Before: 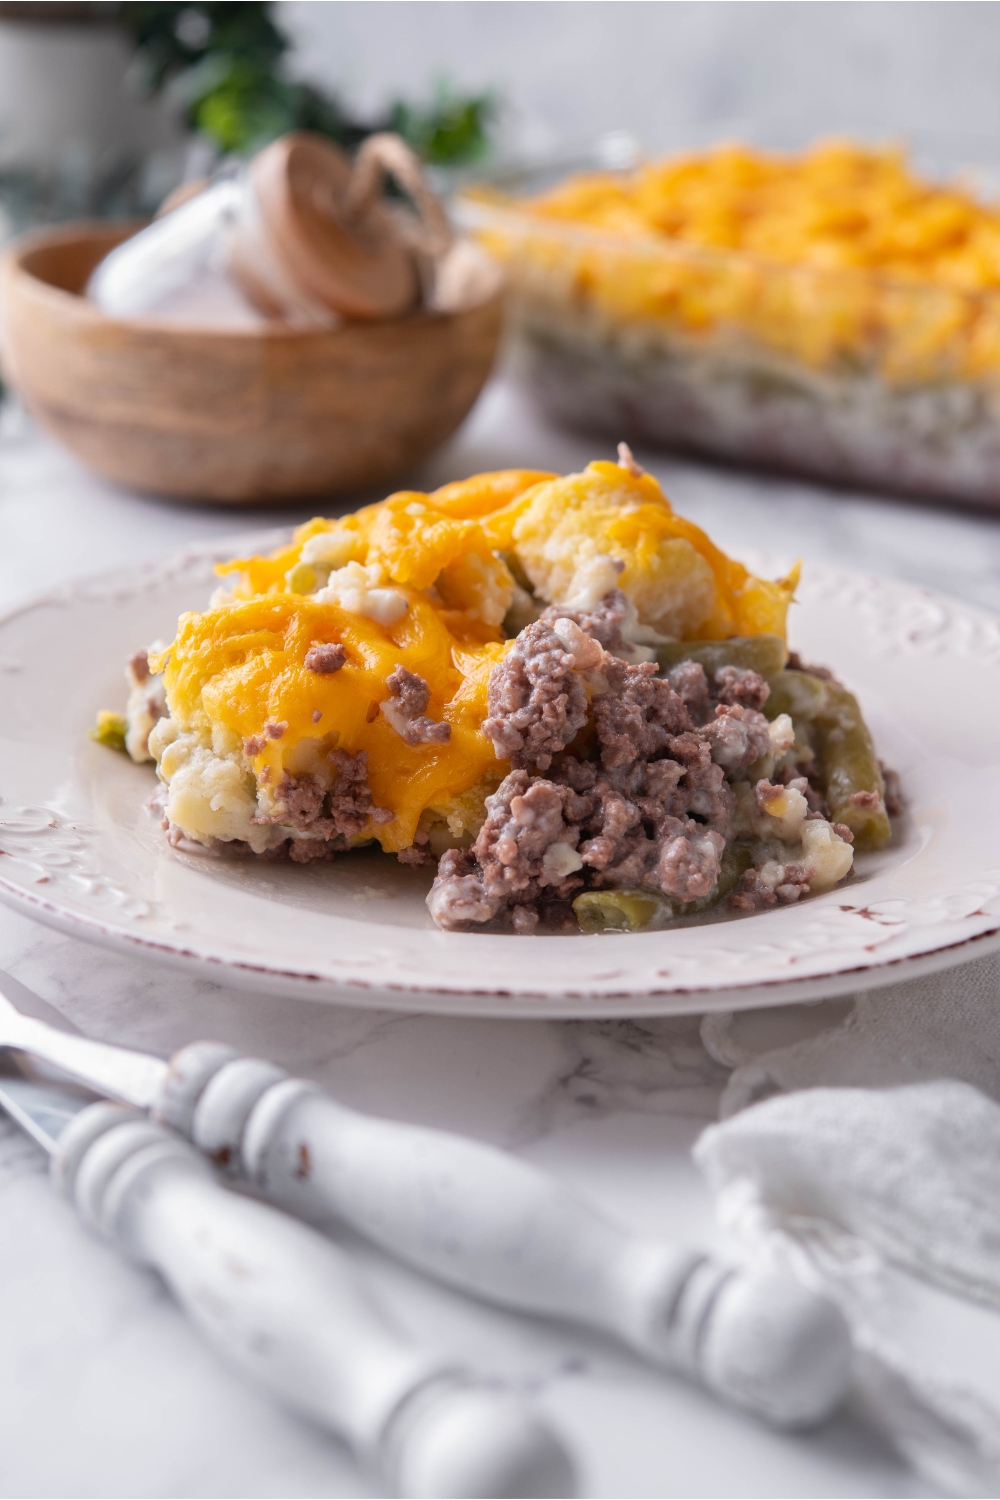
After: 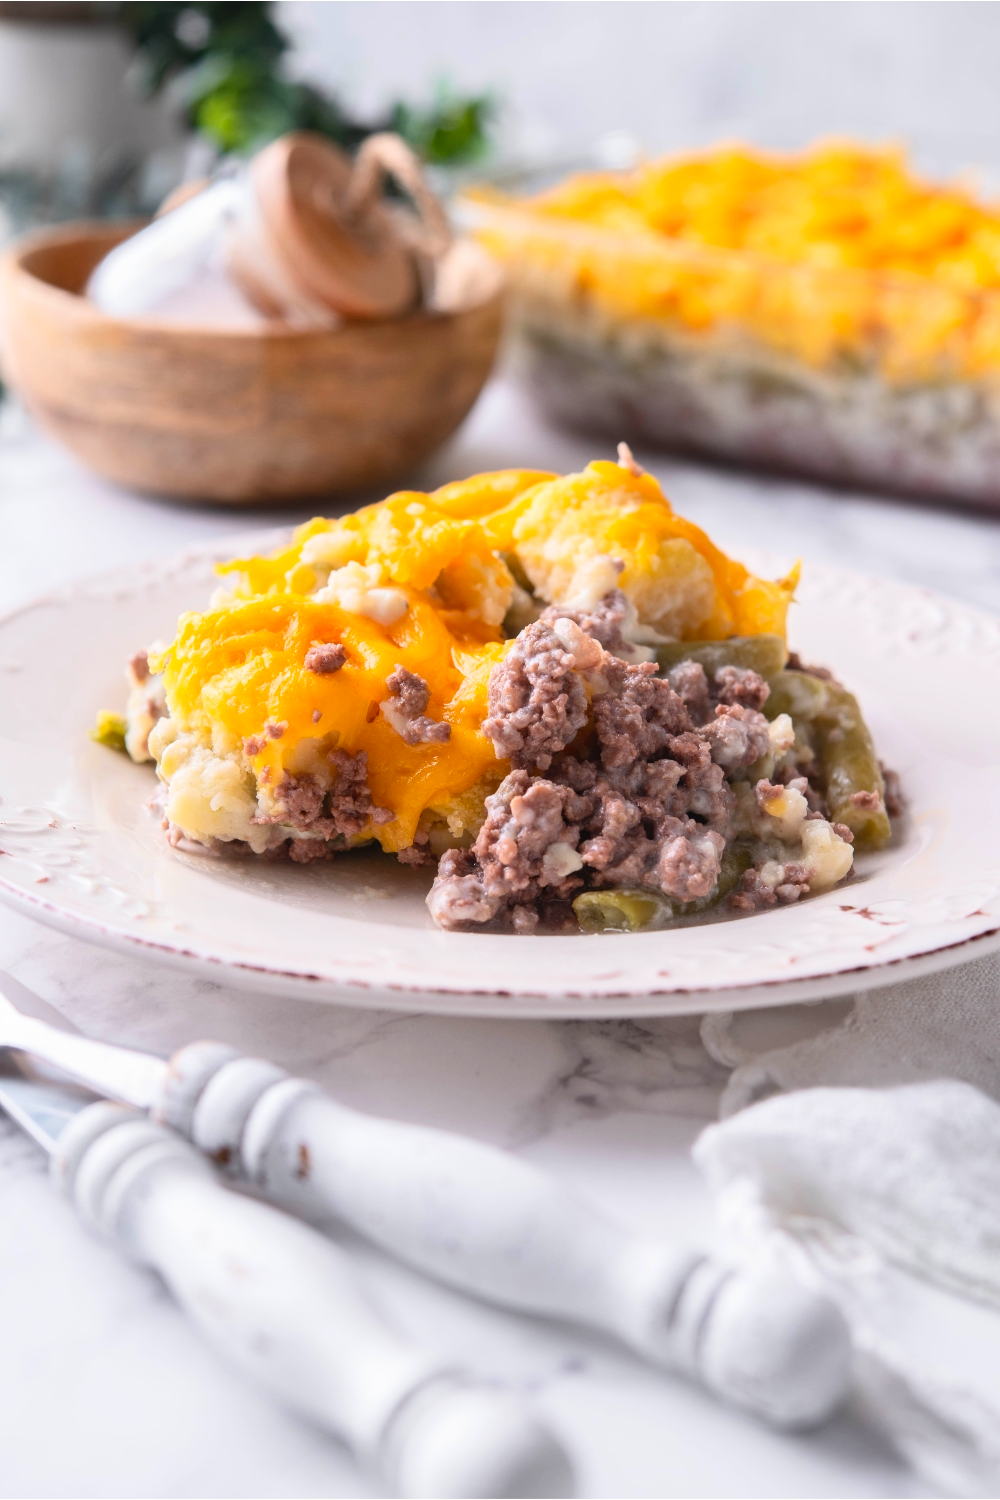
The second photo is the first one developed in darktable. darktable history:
contrast brightness saturation: contrast 0.201, brightness 0.164, saturation 0.227
